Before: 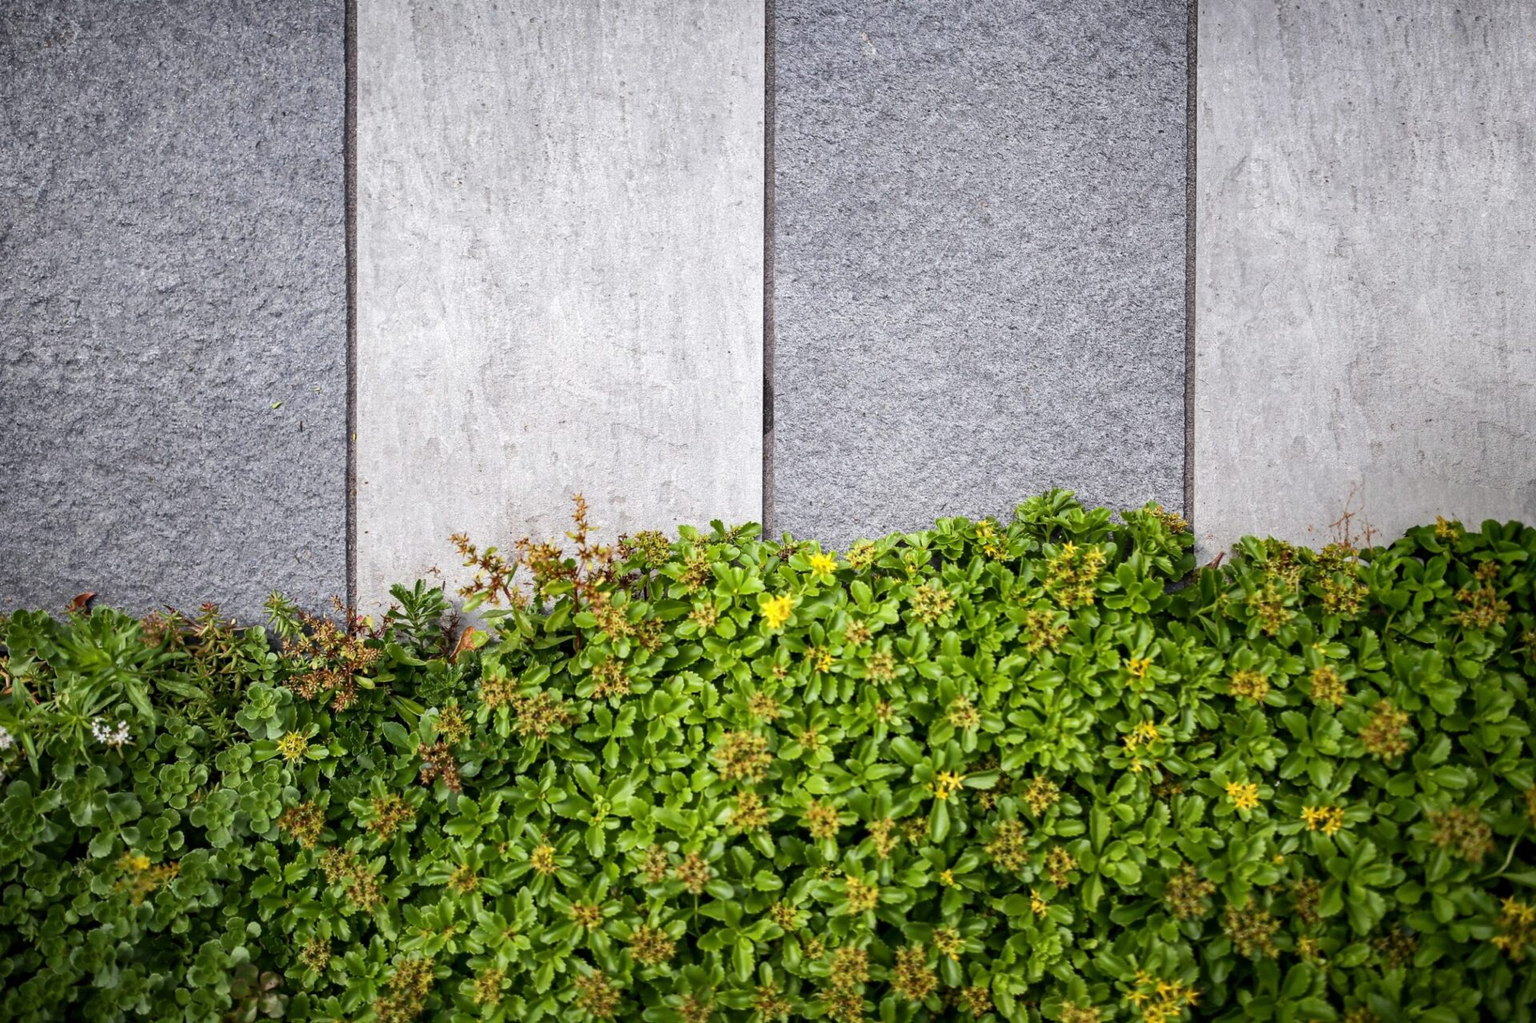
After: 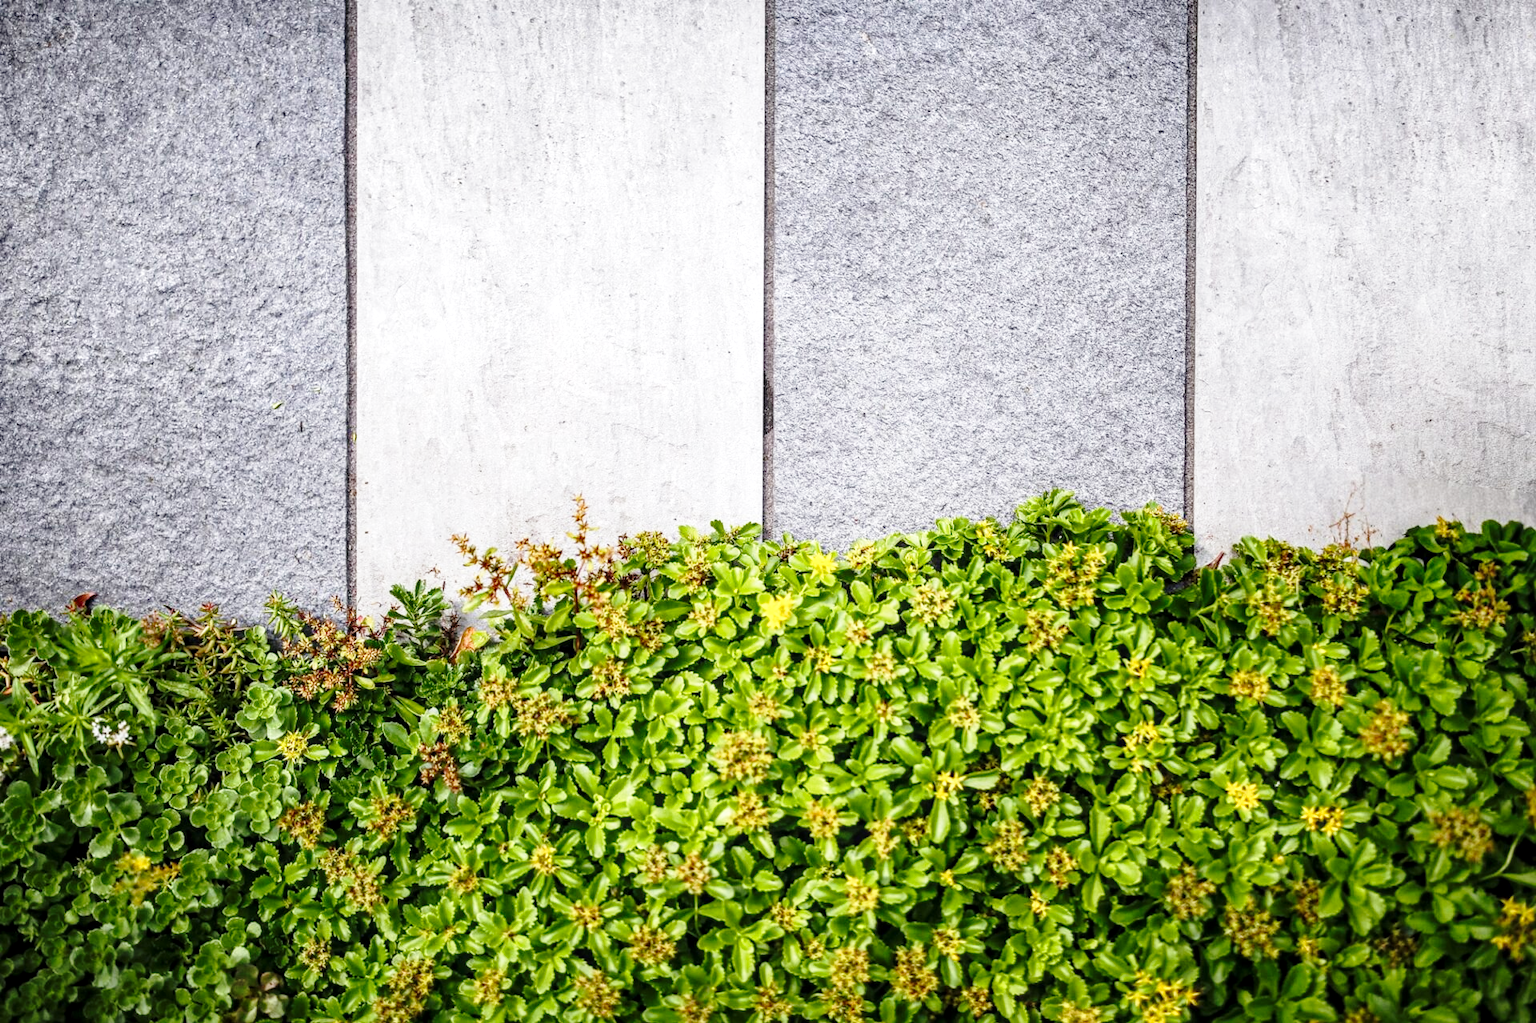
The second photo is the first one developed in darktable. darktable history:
local contrast: on, module defaults
base curve: curves: ch0 [(0, 0) (0.028, 0.03) (0.121, 0.232) (0.46, 0.748) (0.859, 0.968) (1, 1)], preserve colors none
